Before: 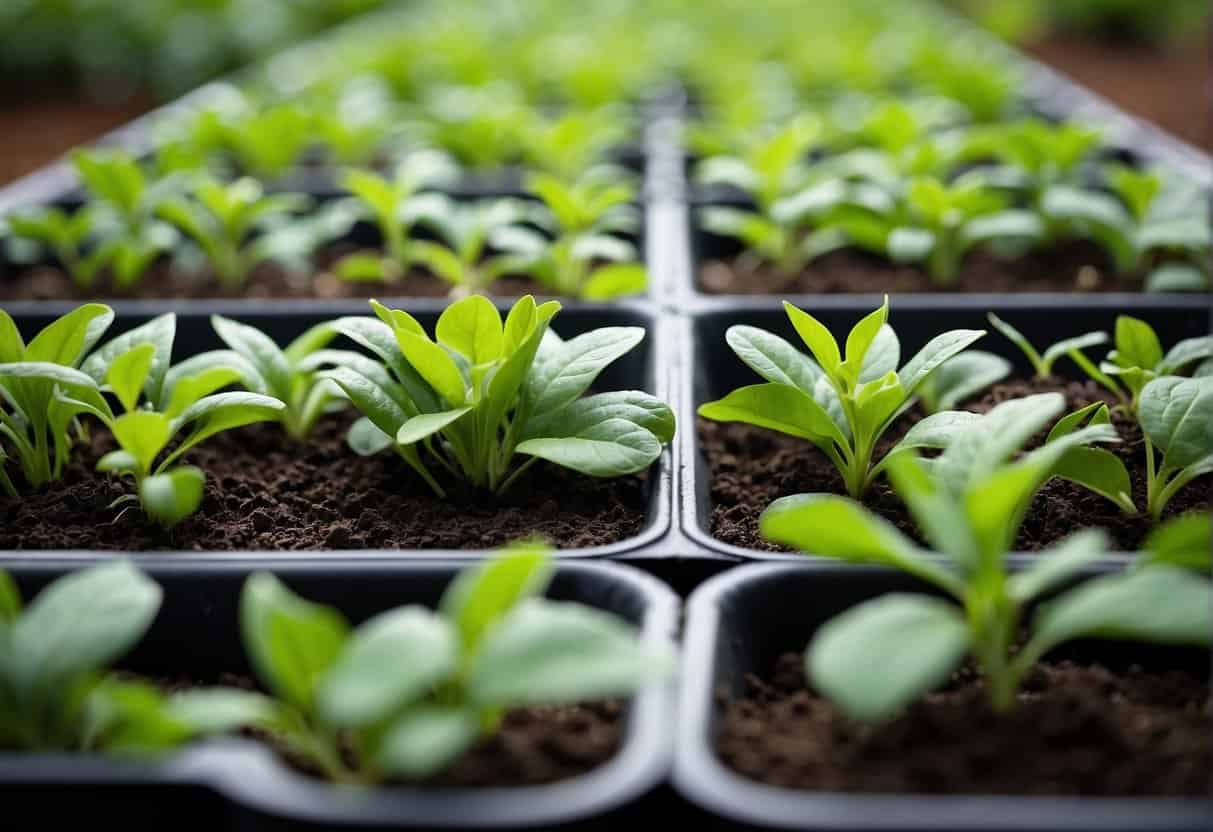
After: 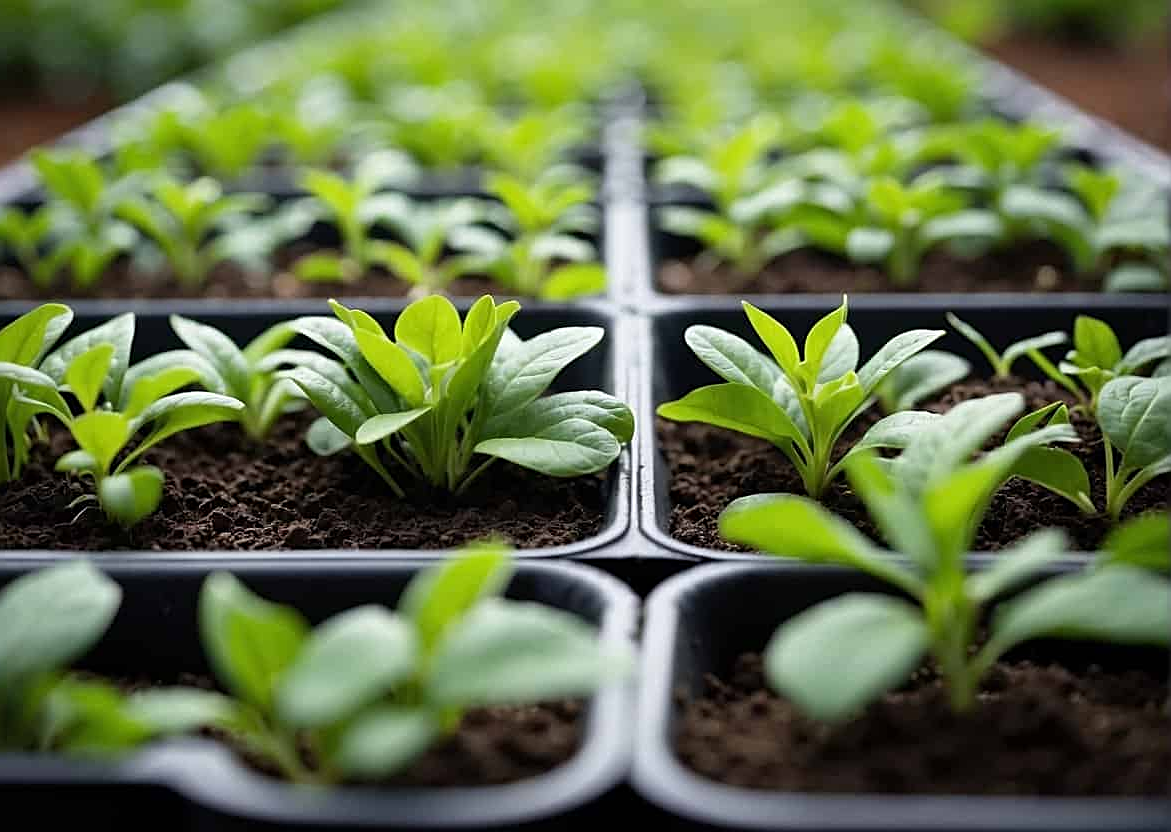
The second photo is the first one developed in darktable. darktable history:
sharpen: on, module defaults
color zones: mix 33.45%
crop and rotate: left 3.442%
